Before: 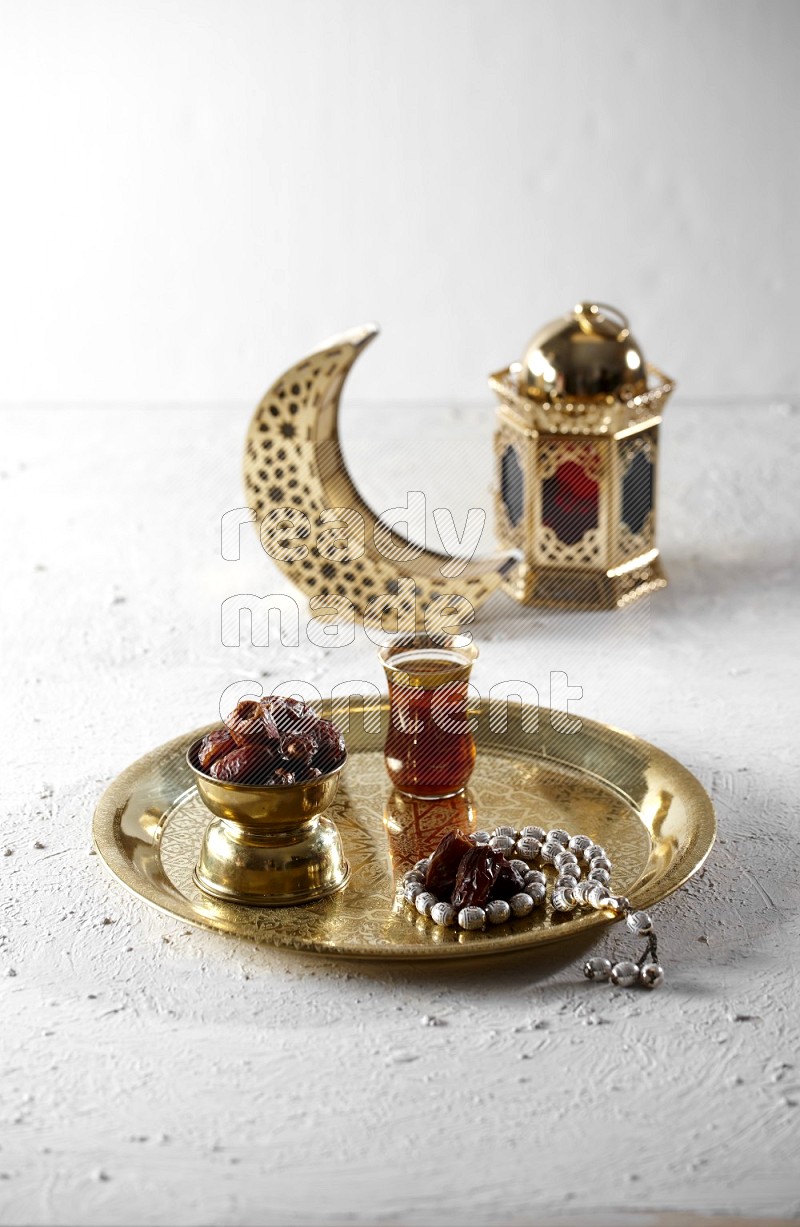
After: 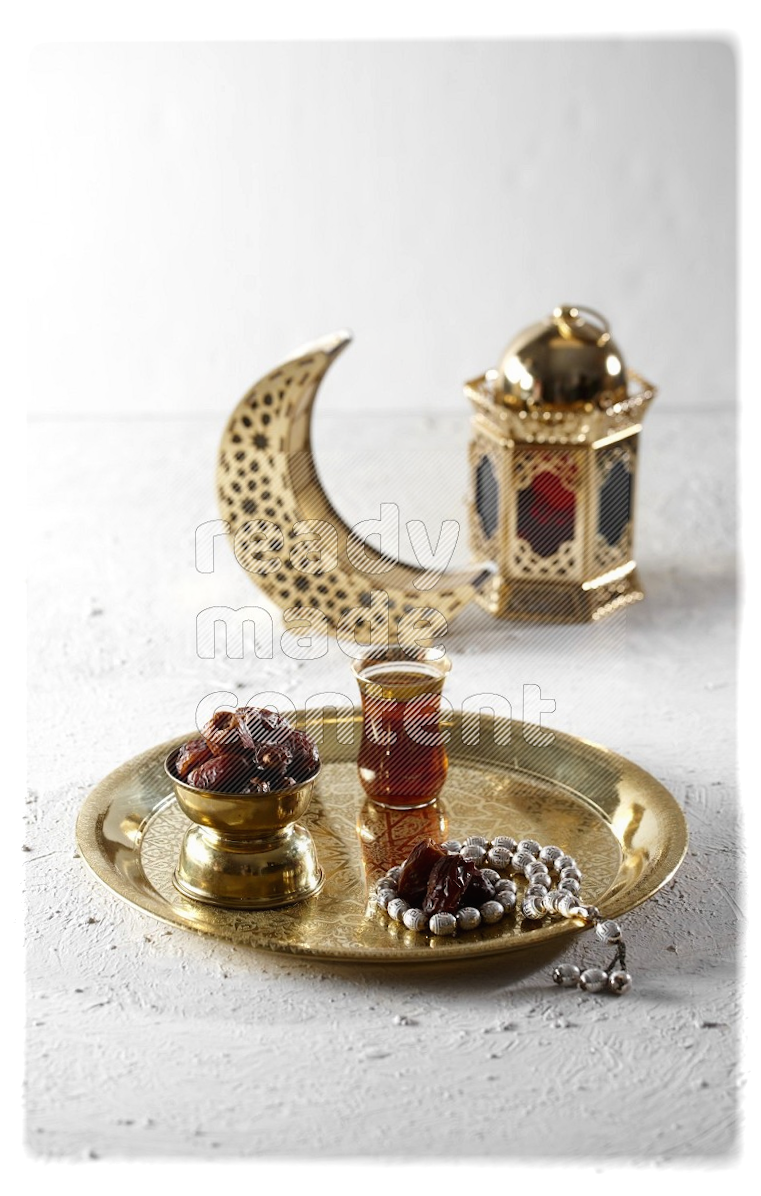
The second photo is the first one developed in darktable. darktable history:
vignetting: fall-off start 93%, fall-off radius 5%, brightness 1, saturation -0.49, automatic ratio true, width/height ratio 1.332, shape 0.04, unbound false
rotate and perspective: rotation 0.074°, lens shift (vertical) 0.096, lens shift (horizontal) -0.041, crop left 0.043, crop right 0.952, crop top 0.024, crop bottom 0.979
contrast equalizer: octaves 7, y [[0.6 ×6], [0.55 ×6], [0 ×6], [0 ×6], [0 ×6]], mix -0.1
